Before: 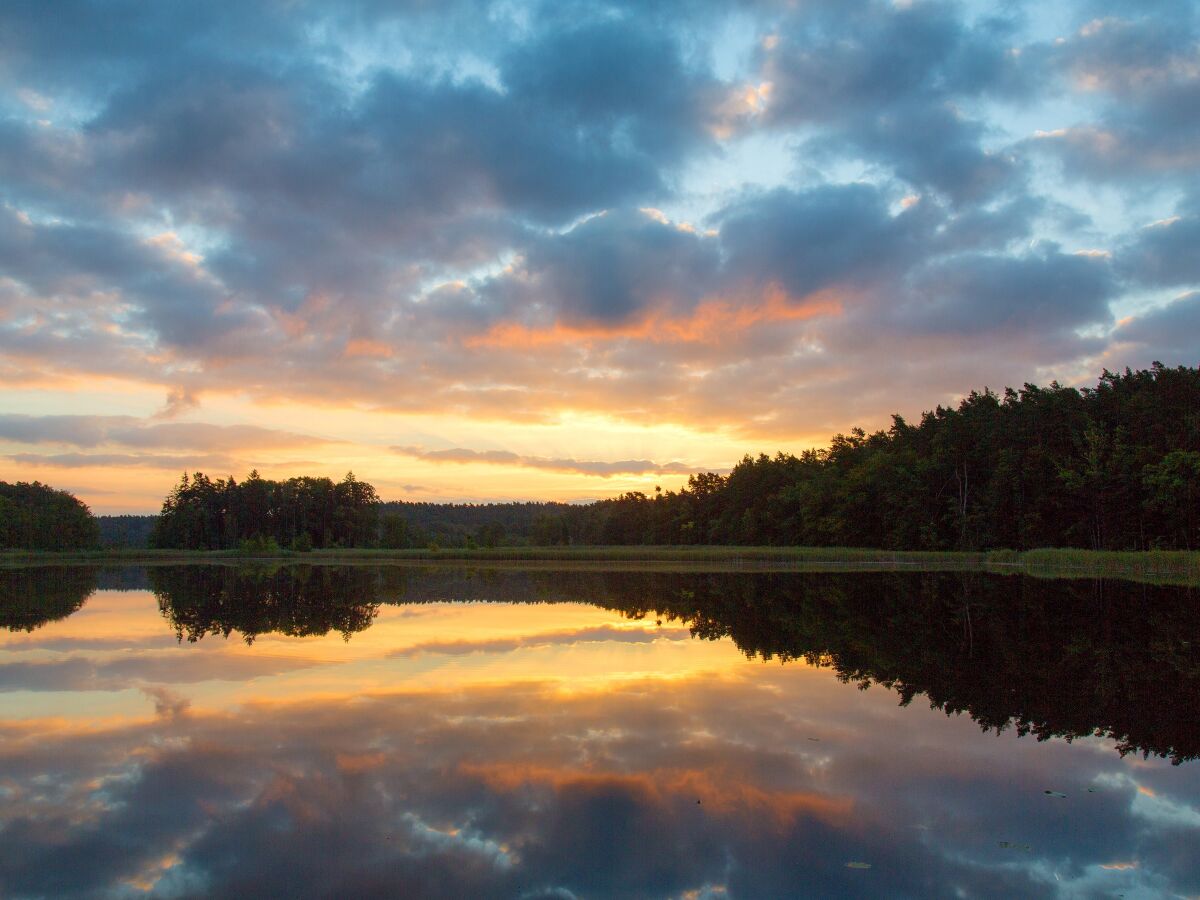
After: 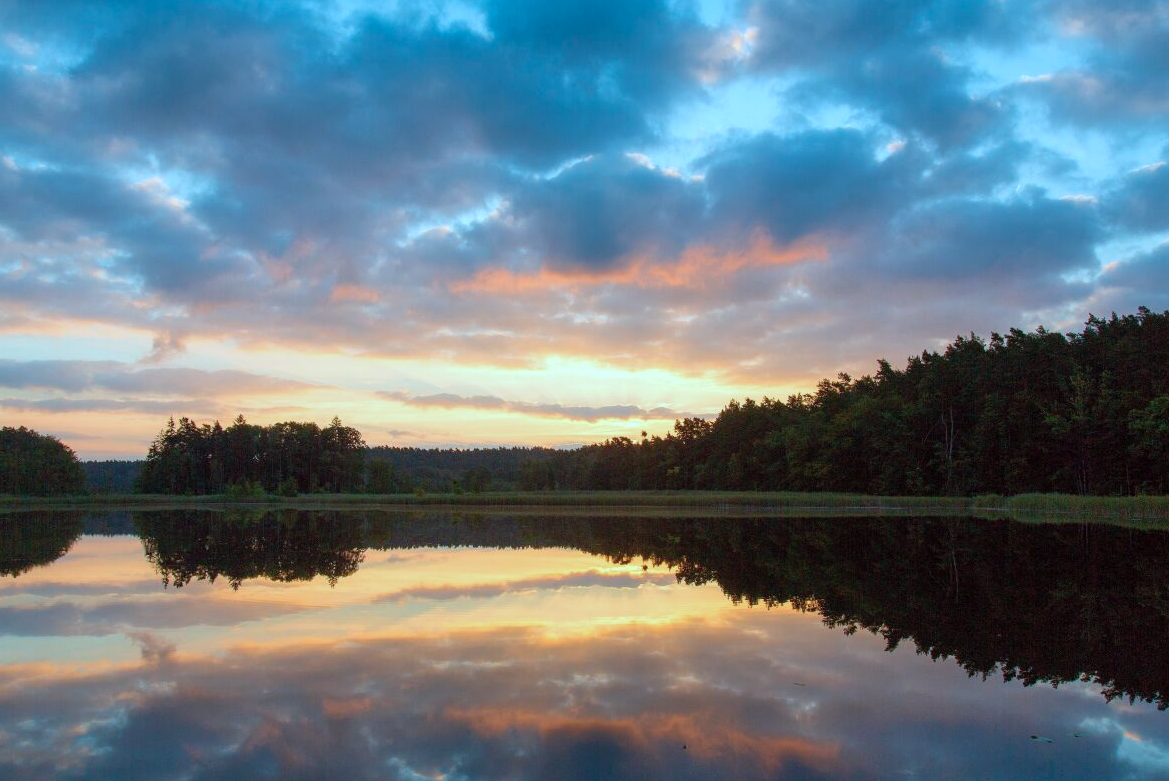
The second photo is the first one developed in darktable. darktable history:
crop: left 1.227%, top 6.197%, right 1.301%, bottom 6.964%
color correction: highlights a* -9.47, highlights b* -23.23
